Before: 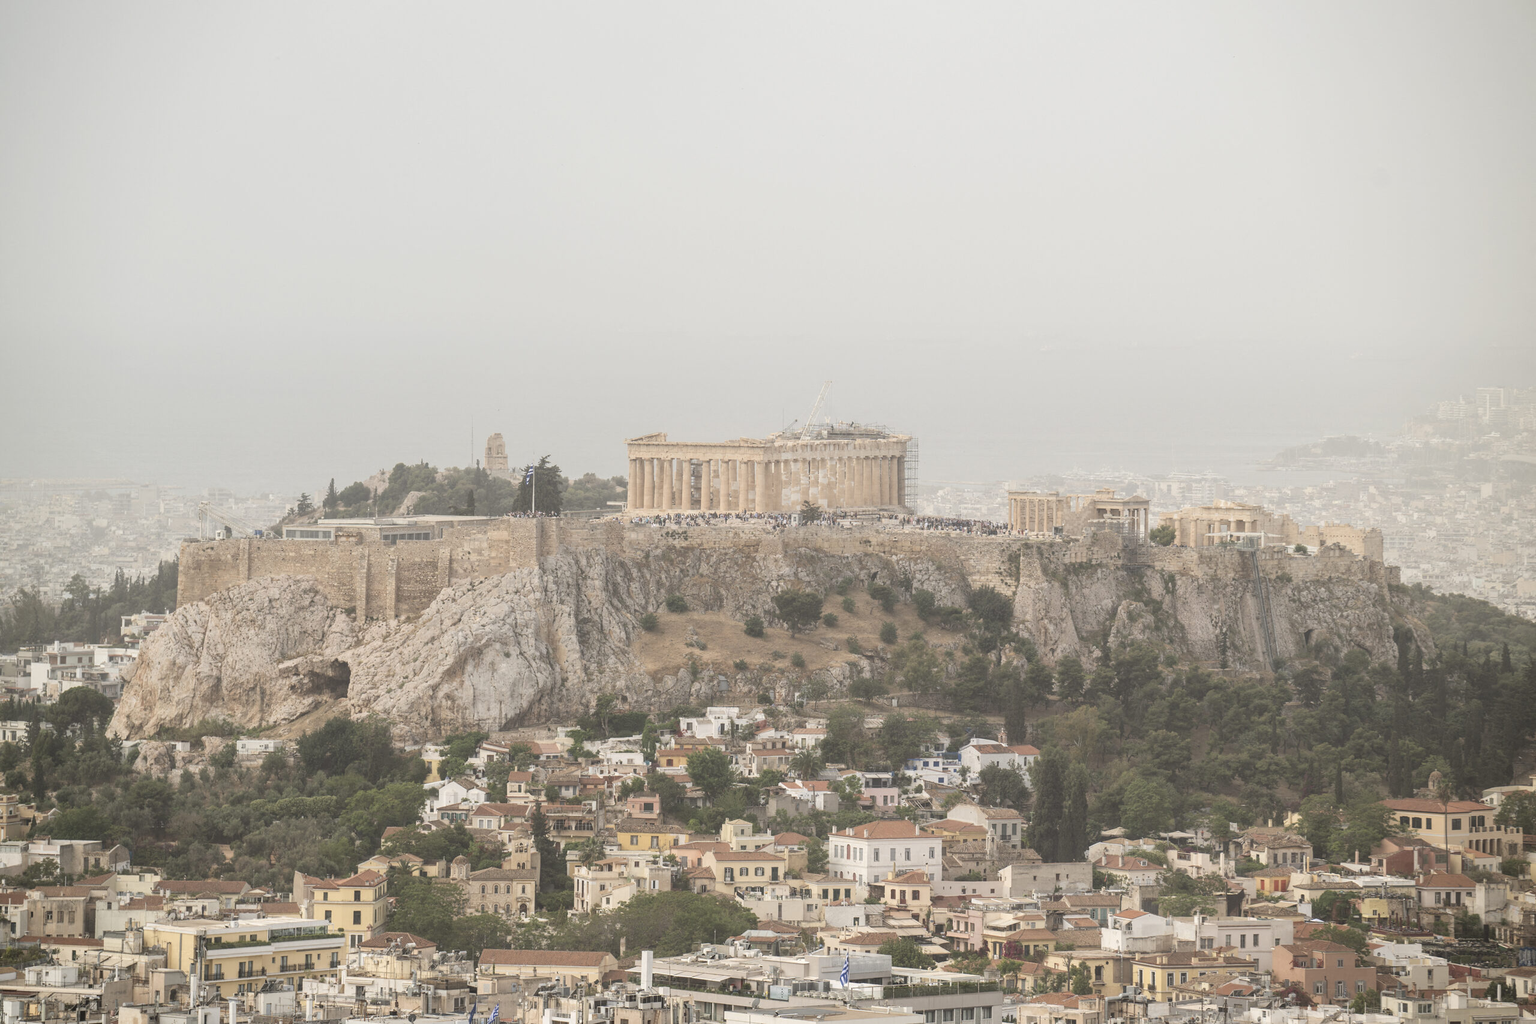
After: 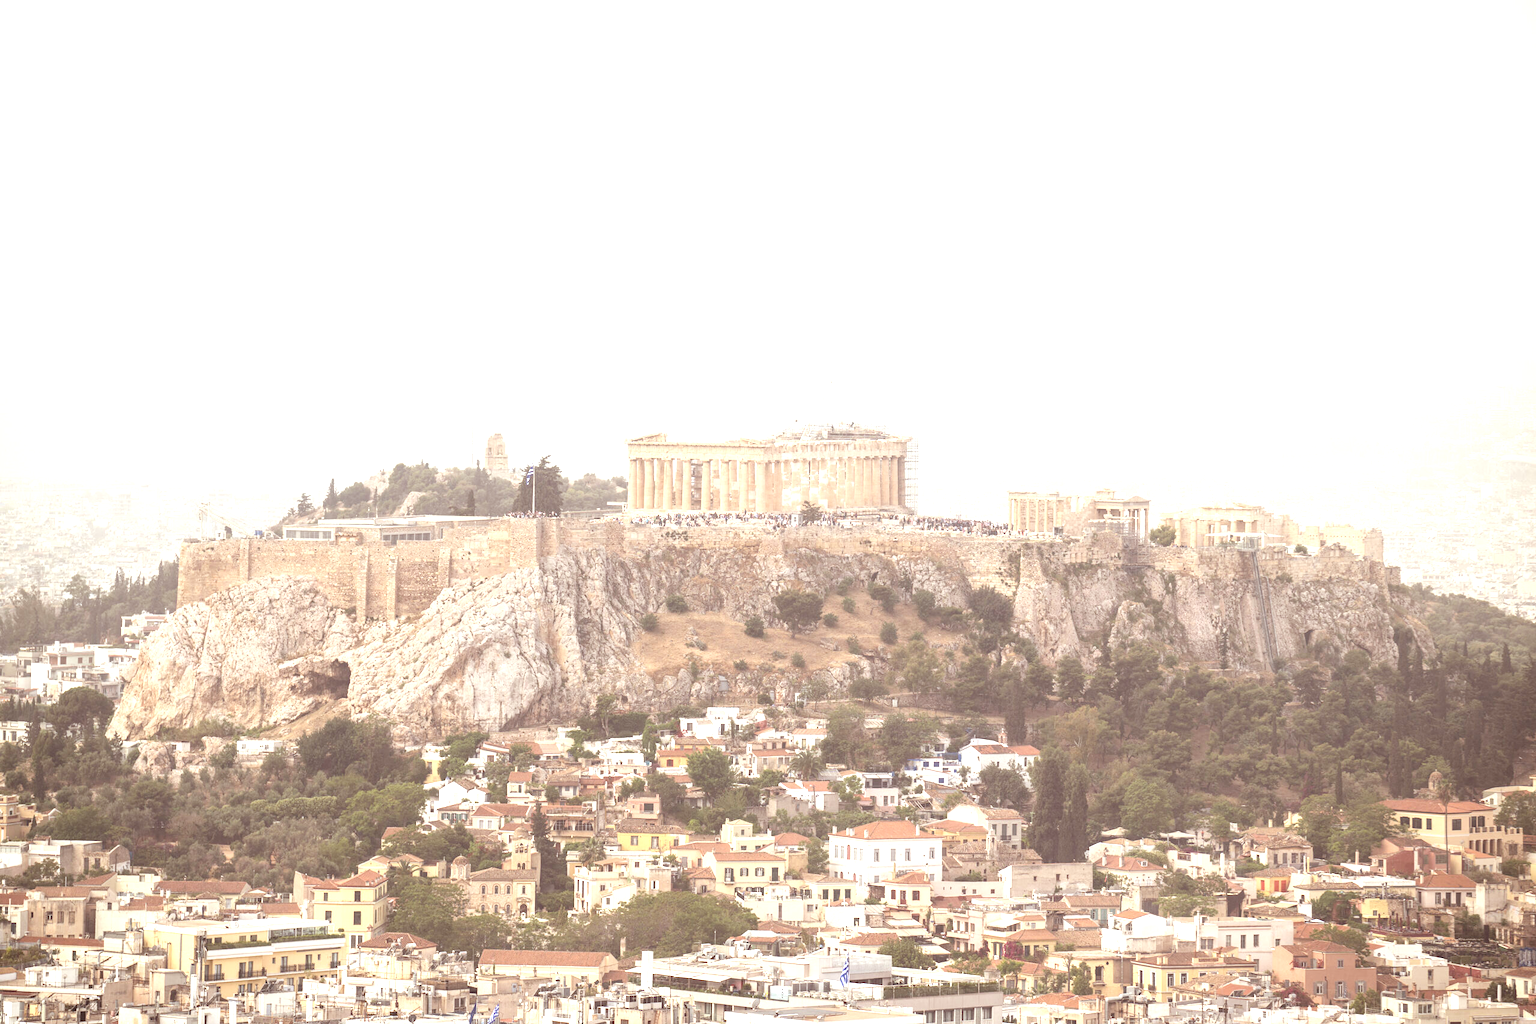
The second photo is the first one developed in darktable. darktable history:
rgb levels: mode RGB, independent channels, levels [[0, 0.474, 1], [0, 0.5, 1], [0, 0.5, 1]]
exposure: exposure 0.999 EV, compensate highlight preservation false
